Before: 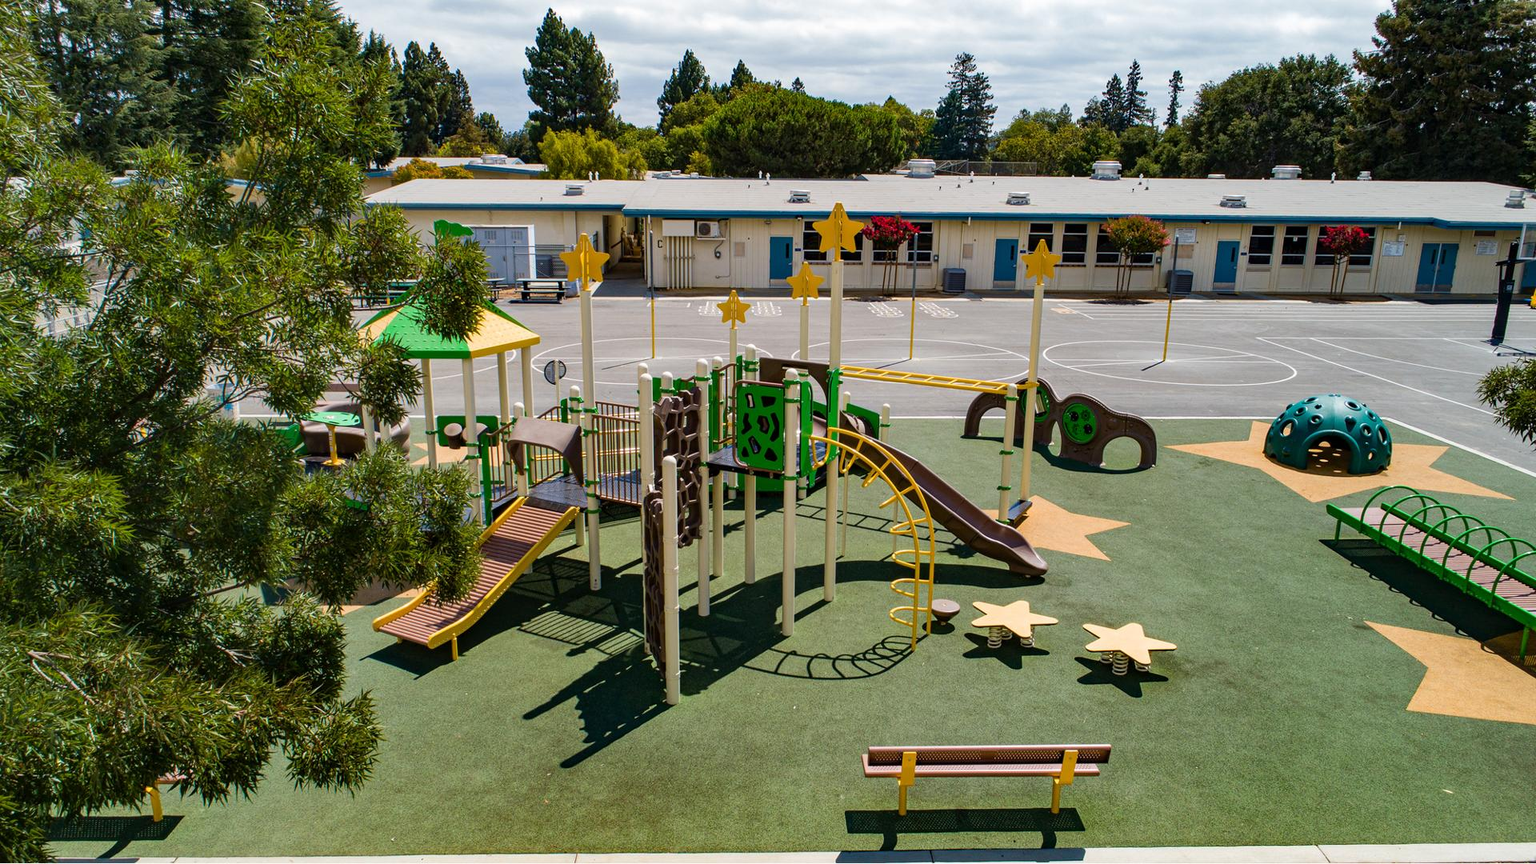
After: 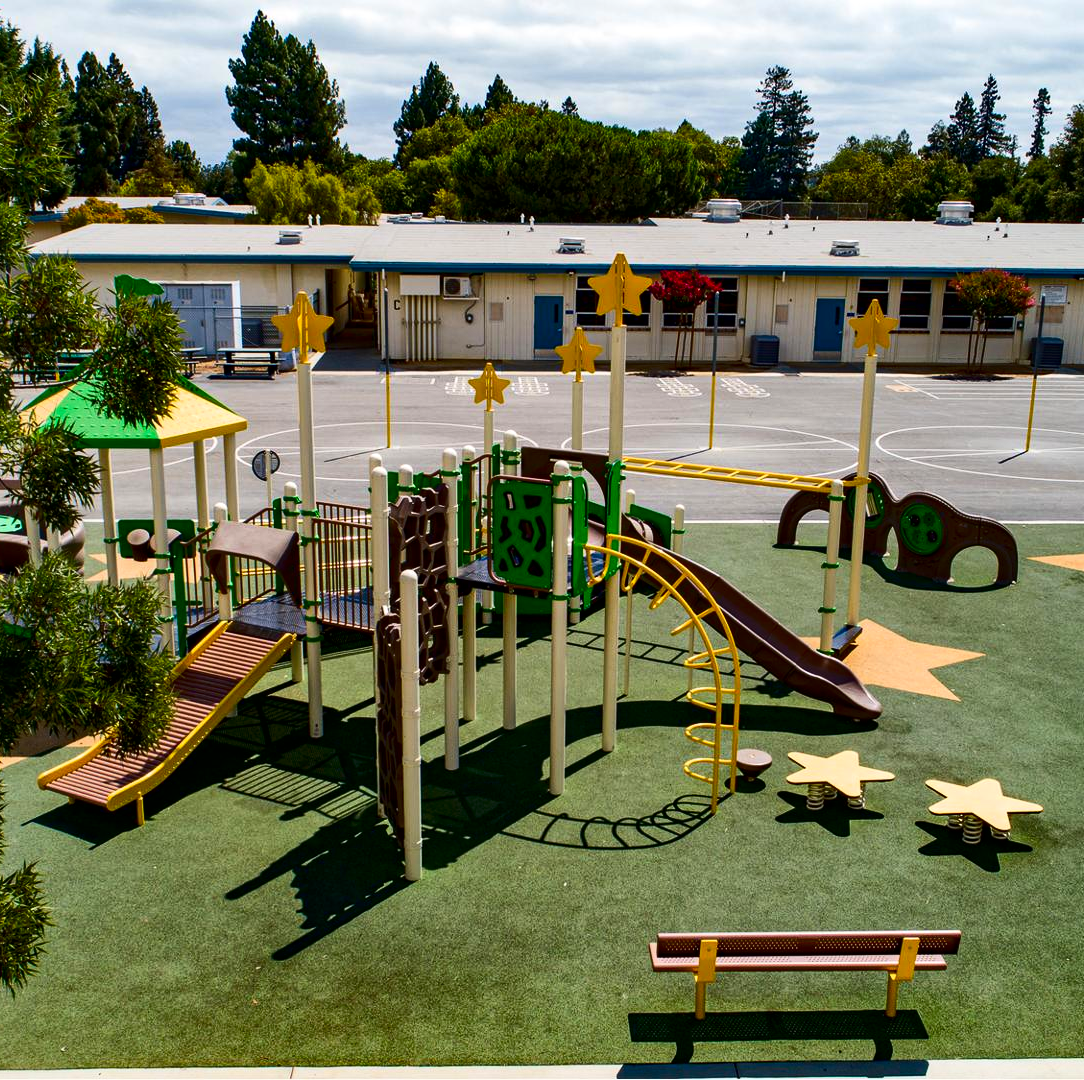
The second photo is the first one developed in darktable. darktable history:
local contrast: mode bilateral grid, contrast 20, coarseness 50, detail 120%, midtone range 0.2
crop and rotate: left 22.342%, right 21.174%
contrast brightness saturation: contrast 0.192, brightness -0.106, saturation 0.213
